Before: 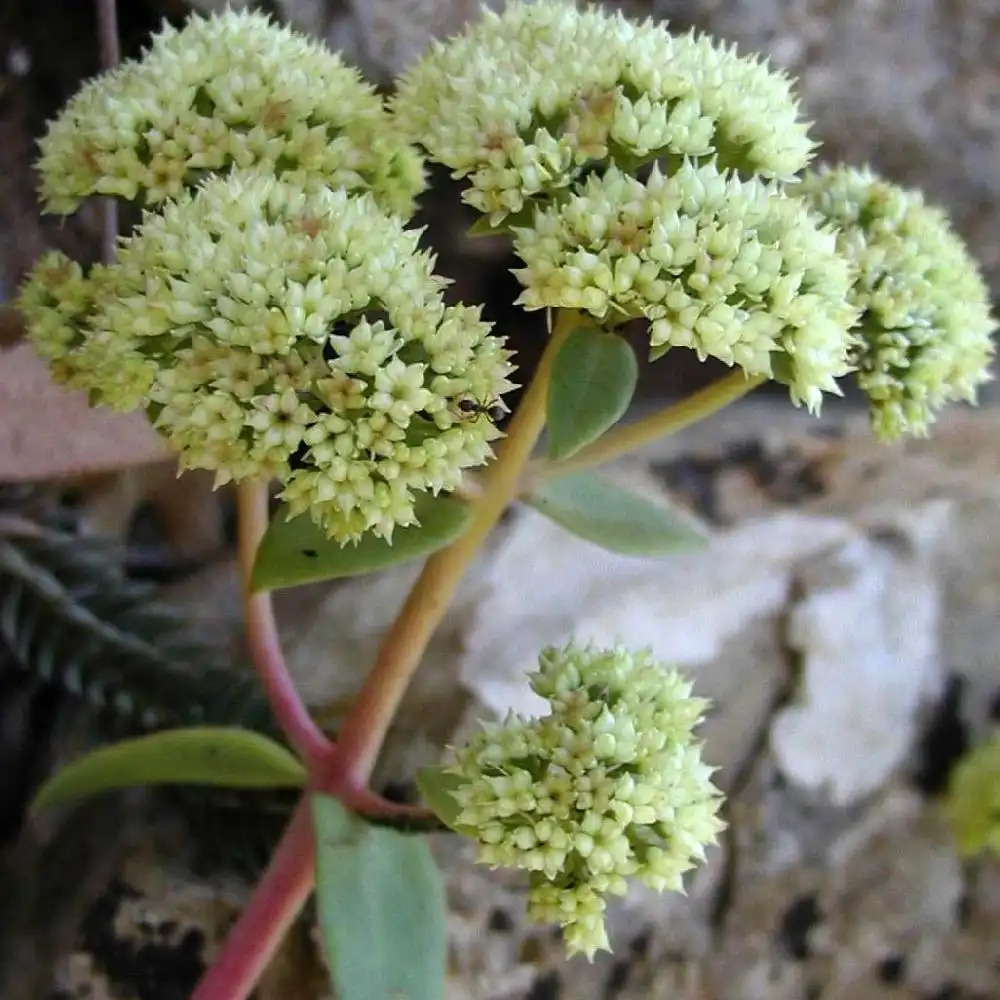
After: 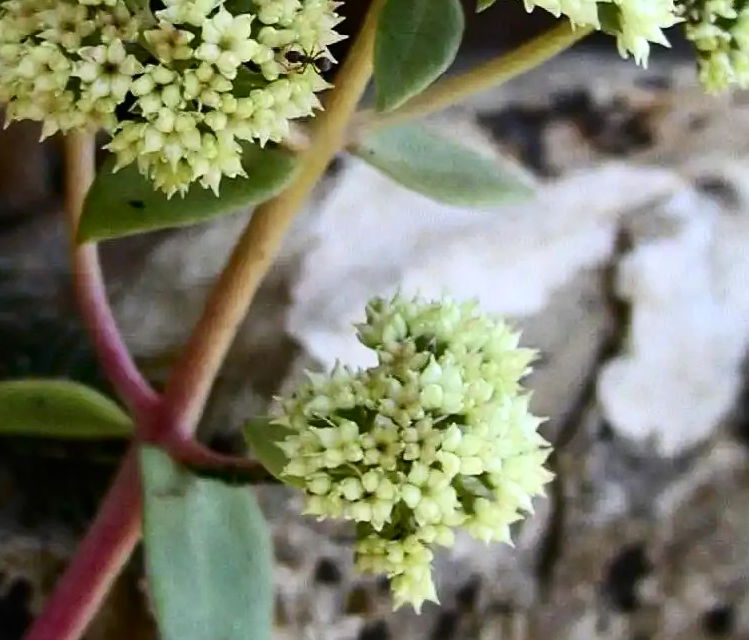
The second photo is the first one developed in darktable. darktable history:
contrast brightness saturation: contrast 0.279
crop and rotate: left 17.315%, top 34.953%, right 7.716%, bottom 1.034%
